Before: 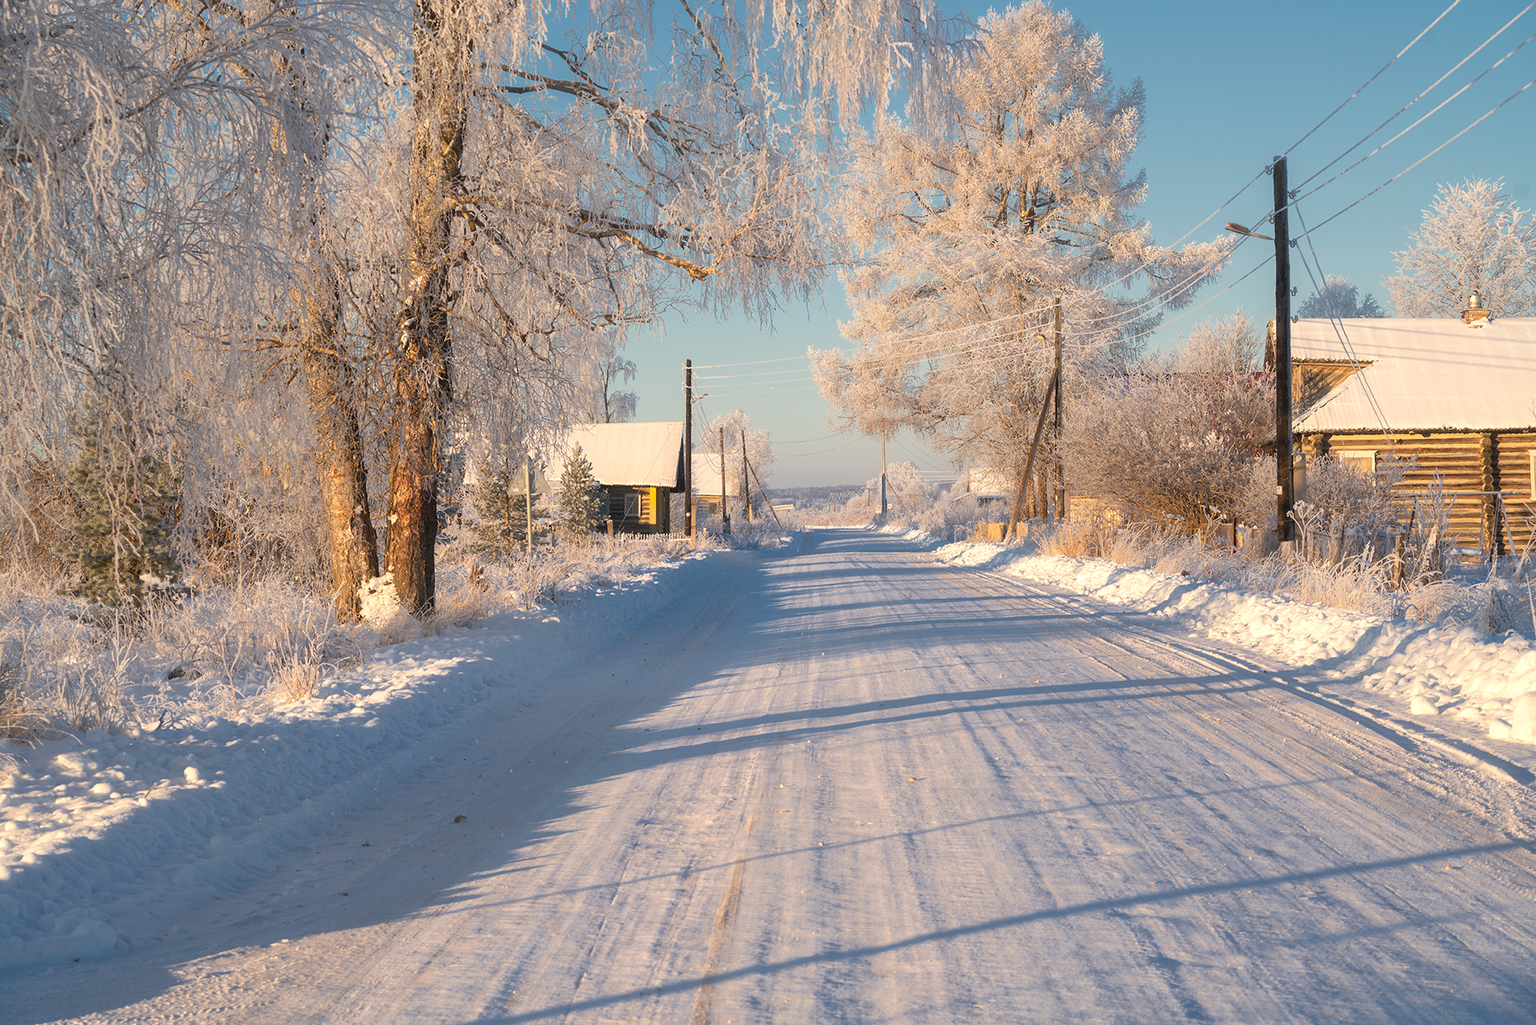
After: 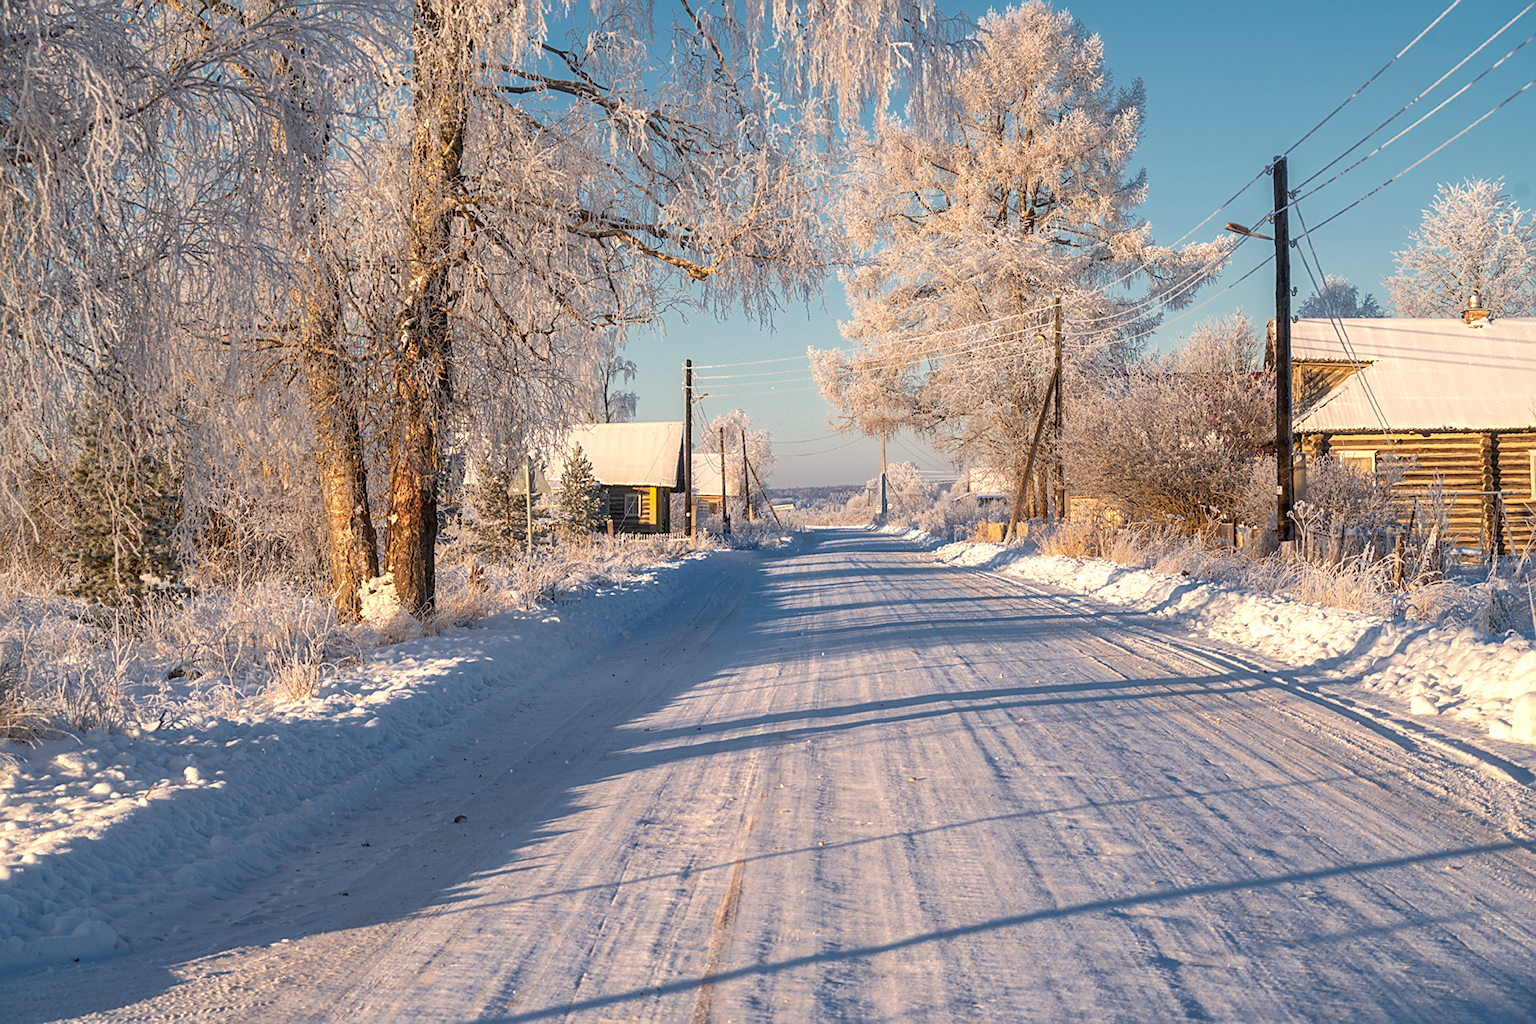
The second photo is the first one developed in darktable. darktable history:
lowpass: radius 0.5, unbound 0
sharpen: on, module defaults
local contrast: detail 130%
haze removal: on, module defaults
